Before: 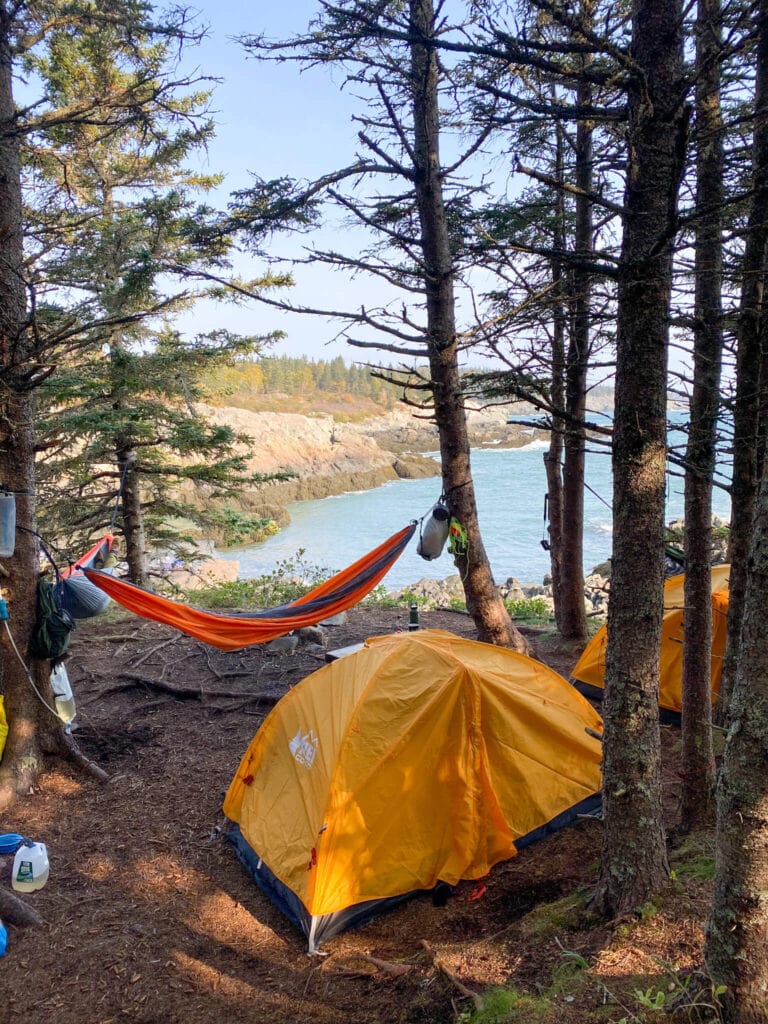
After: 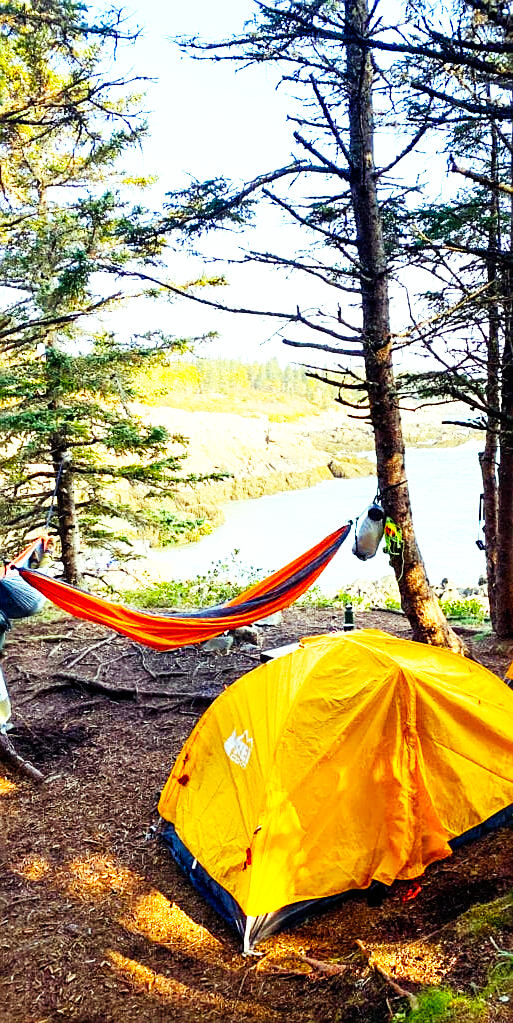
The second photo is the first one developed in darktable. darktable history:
contrast equalizer: y [[0.514, 0.573, 0.581, 0.508, 0.5, 0.5], [0.5 ×6], [0.5 ×6], [0 ×6], [0 ×6]], mix 0.162
color balance rgb: highlights gain › luminance 15.425%, highlights gain › chroma 7.001%, highlights gain › hue 124.26°, perceptual saturation grading › global saturation 24.956%, perceptual brilliance grading › global brilliance 1.473%, perceptual brilliance grading › highlights 7.8%, perceptual brilliance grading › shadows -3.433%, global vibrance 20%
exposure: exposure -0.072 EV, compensate highlight preservation false
base curve: curves: ch0 [(0, 0) (0.007, 0.004) (0.027, 0.03) (0.046, 0.07) (0.207, 0.54) (0.442, 0.872) (0.673, 0.972) (1, 1)], preserve colors none
crop and rotate: left 8.59%, right 24.561%
sharpen: on, module defaults
